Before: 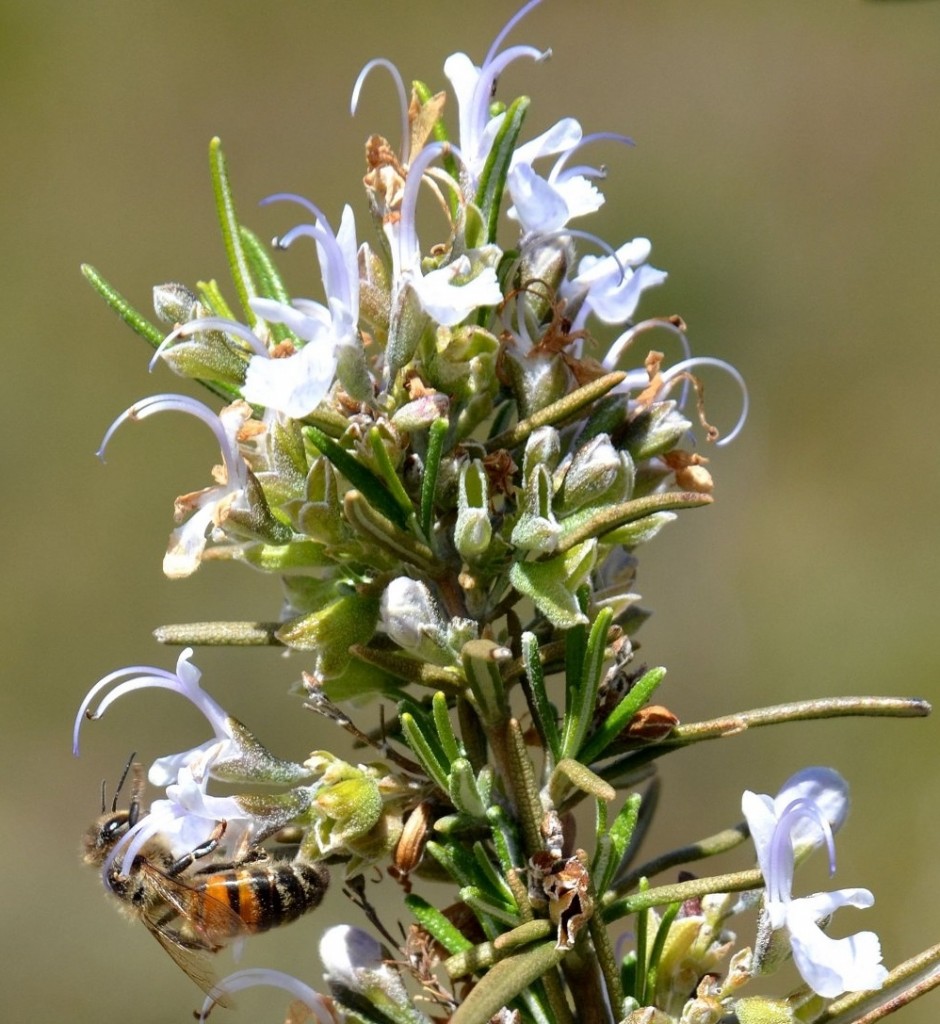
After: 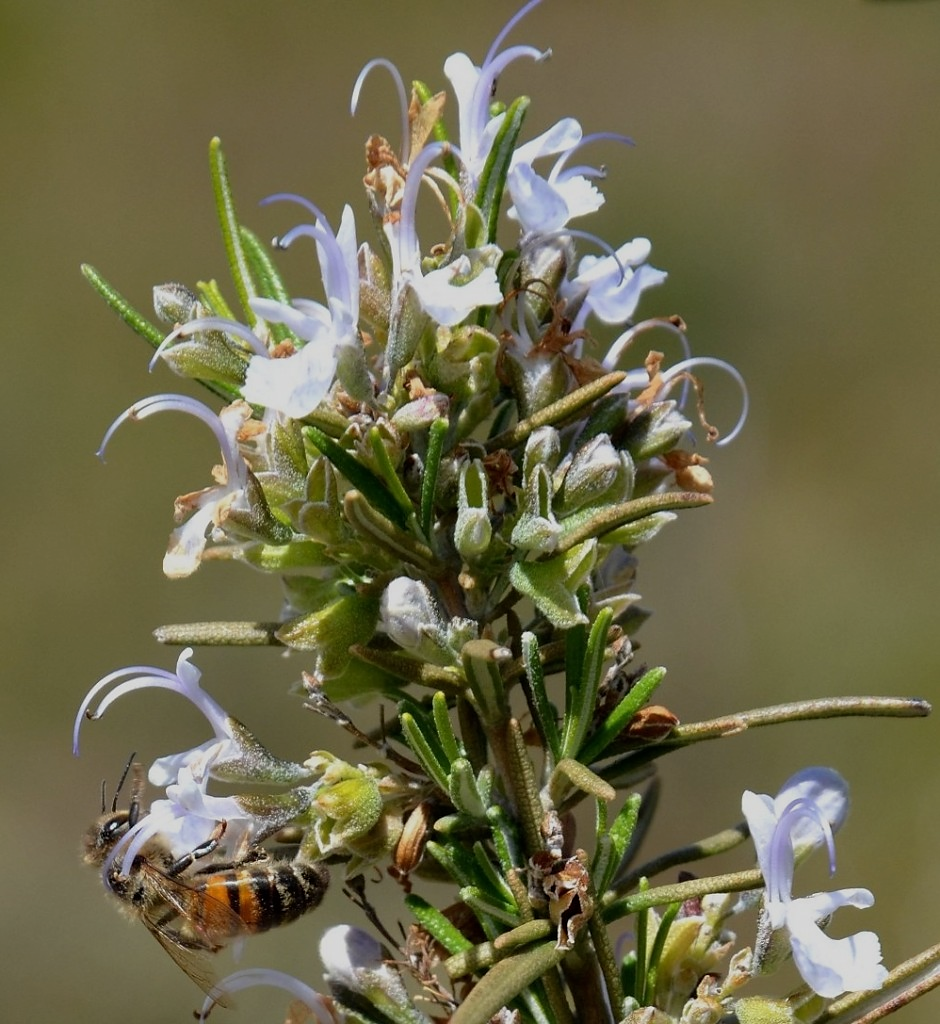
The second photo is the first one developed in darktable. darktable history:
sharpen: radius 0.988, threshold 0.967
exposure: exposure -0.562 EV, compensate exposure bias true, compensate highlight preservation false
